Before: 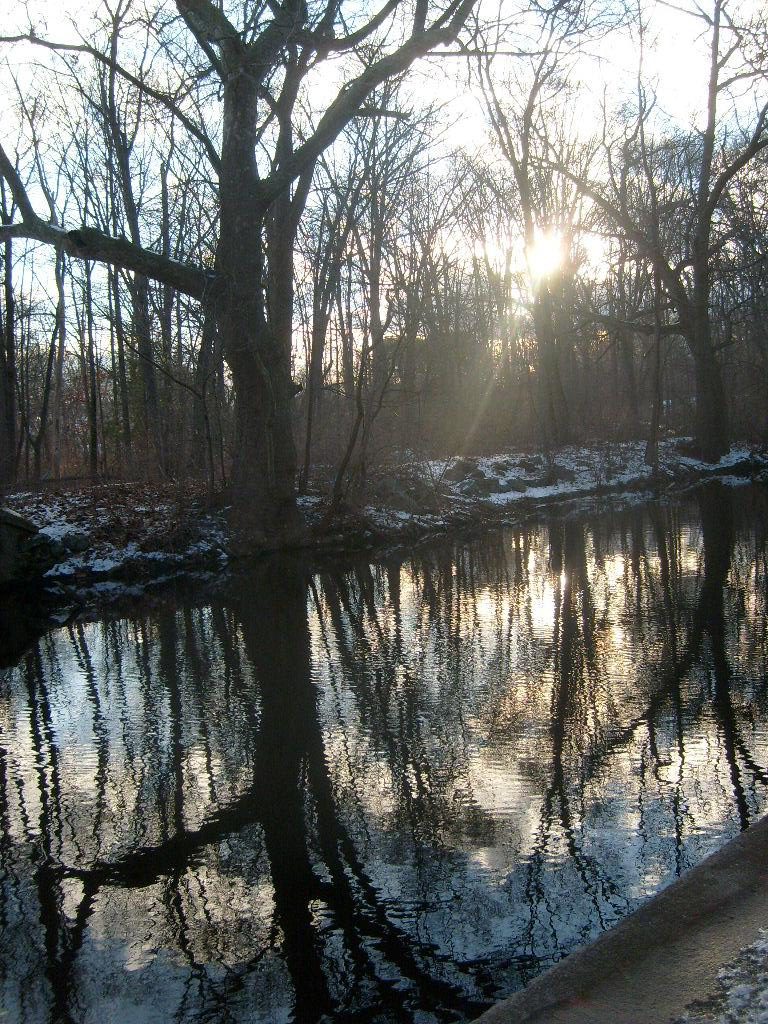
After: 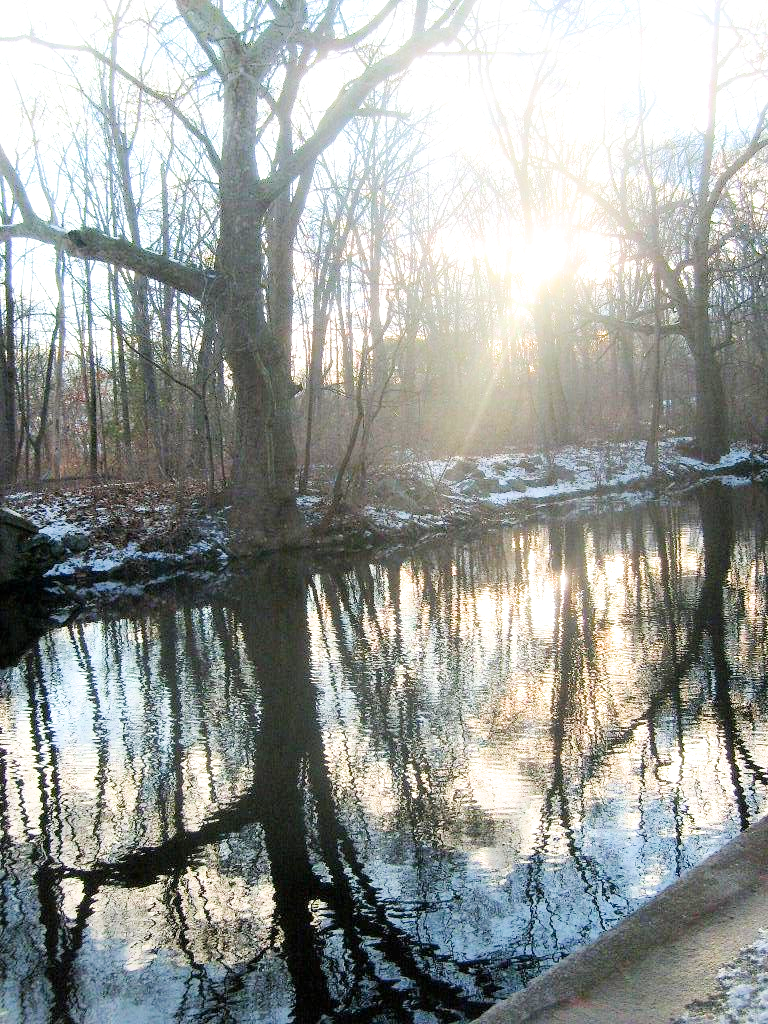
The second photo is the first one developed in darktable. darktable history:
exposure: exposure 1.992 EV, compensate highlight preservation false
shadows and highlights: shadows -23.91, highlights 47.97, highlights color adjustment 49.7%, soften with gaussian
filmic rgb: black relative exposure -7.99 EV, white relative exposure 4.05 EV, threshold 2.94 EV, hardness 4.21, enable highlight reconstruction true
